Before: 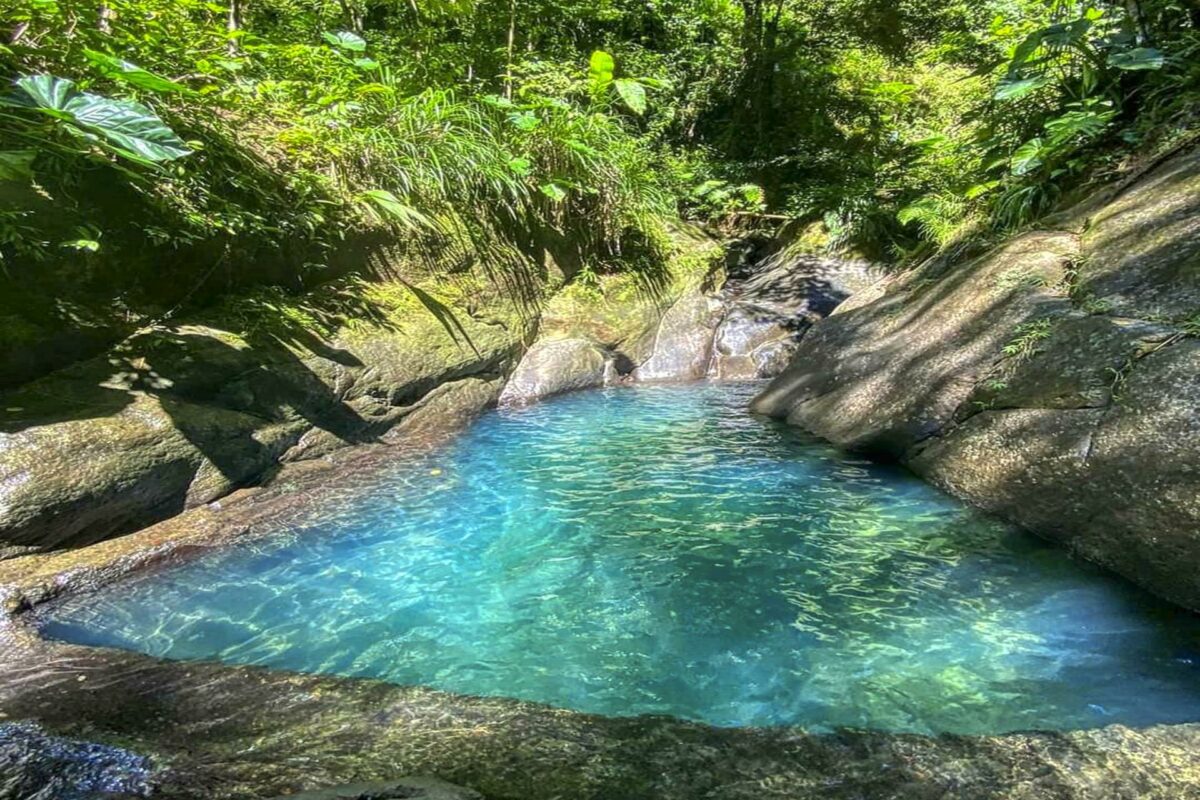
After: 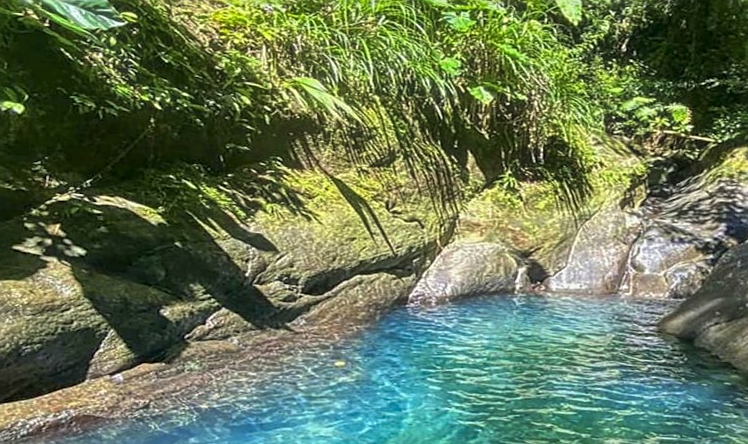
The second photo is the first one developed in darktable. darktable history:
crop and rotate: angle -4.99°, left 2.122%, top 6.945%, right 27.566%, bottom 30.519%
sharpen: on, module defaults
haze removal: strength -0.05
shadows and highlights: white point adjustment -3.64, highlights -63.34, highlights color adjustment 42%, soften with gaussian
